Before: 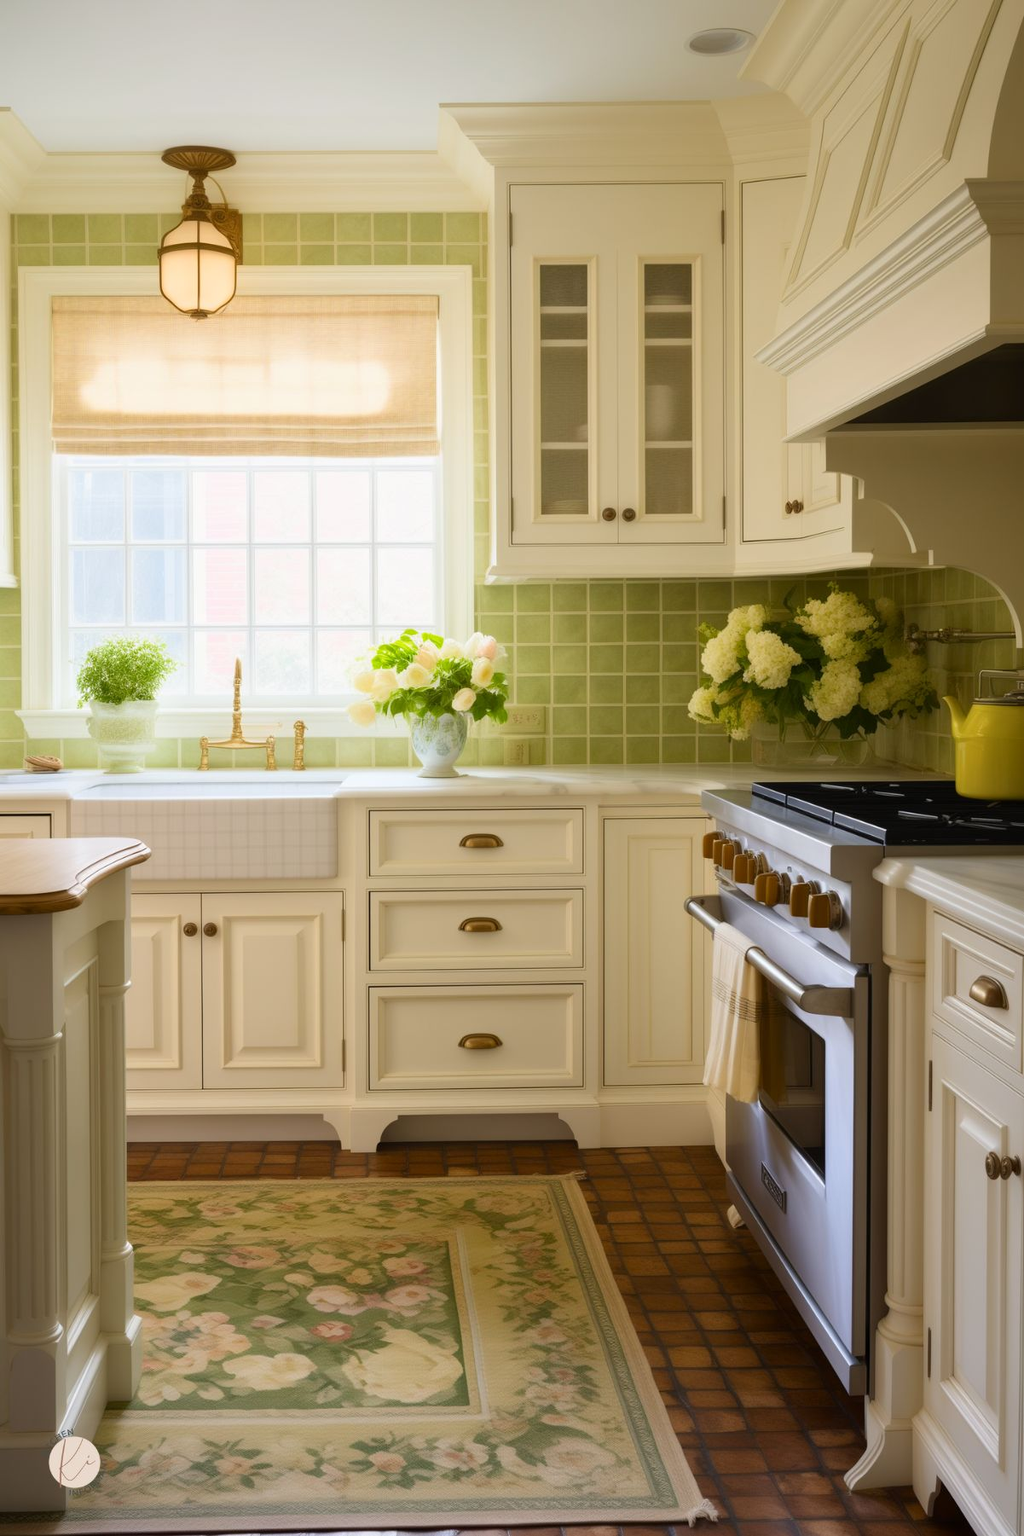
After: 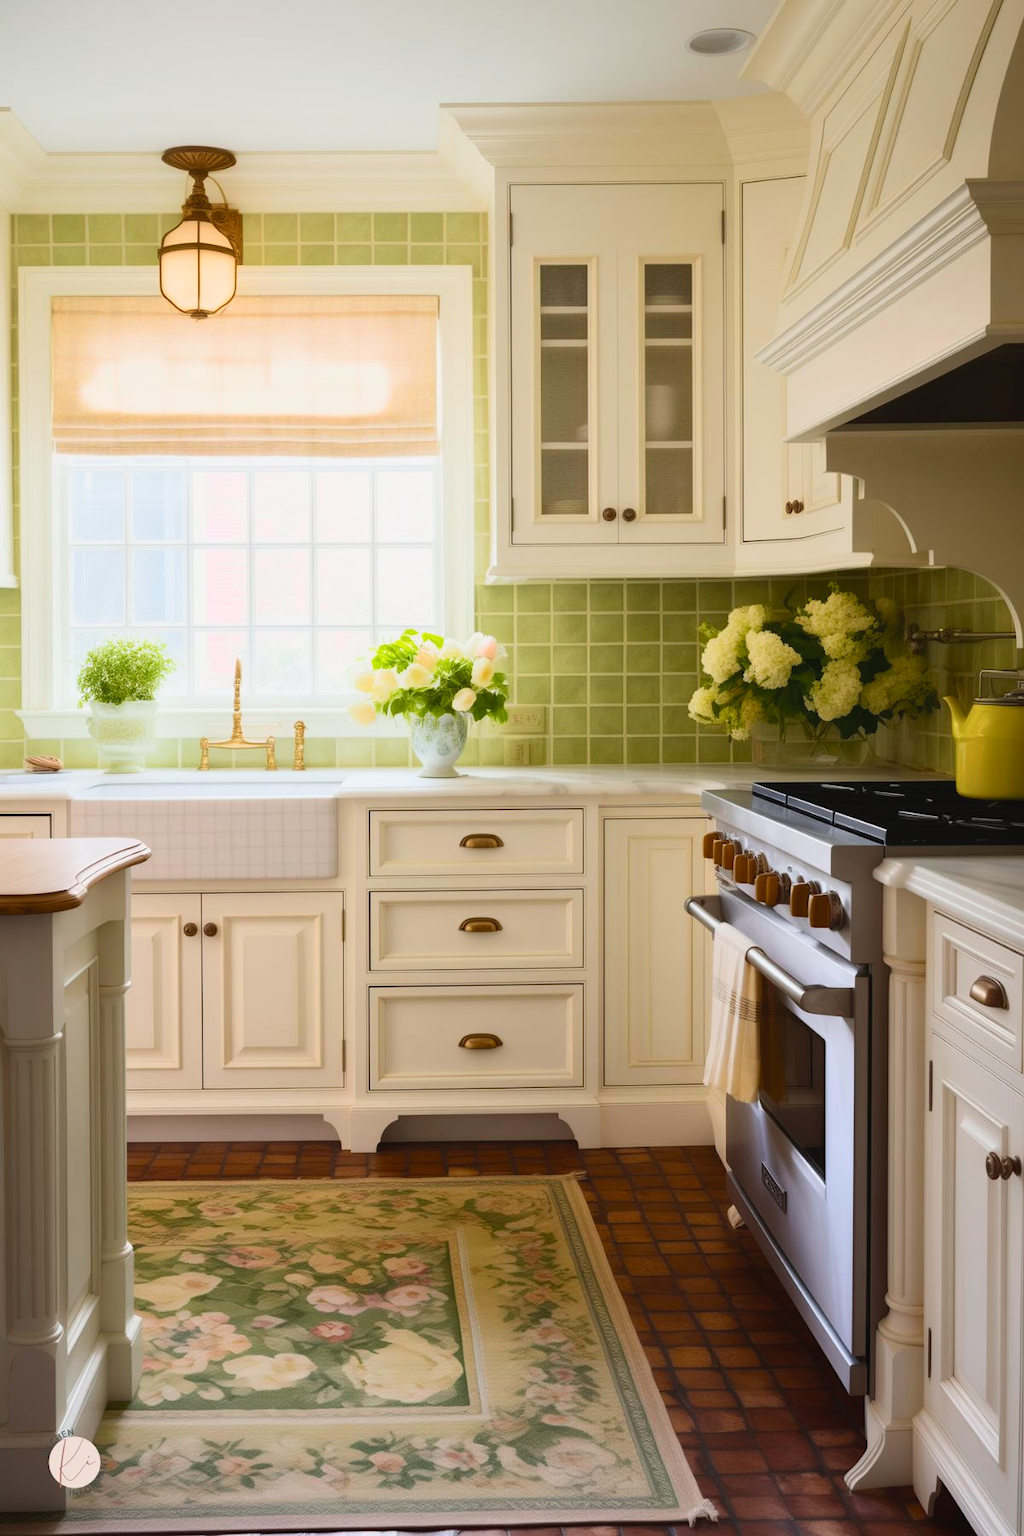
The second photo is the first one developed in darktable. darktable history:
tone curve: curves: ch0 [(0, 0.023) (0.217, 0.19) (0.754, 0.801) (1, 0.977)]; ch1 [(0, 0) (0.392, 0.398) (0.5, 0.5) (0.521, 0.528) (0.56, 0.577) (1, 1)]; ch2 [(0, 0) (0.5, 0.5) (0.579, 0.561) (0.65, 0.657) (1, 1)], color space Lab, independent channels, preserve colors none
